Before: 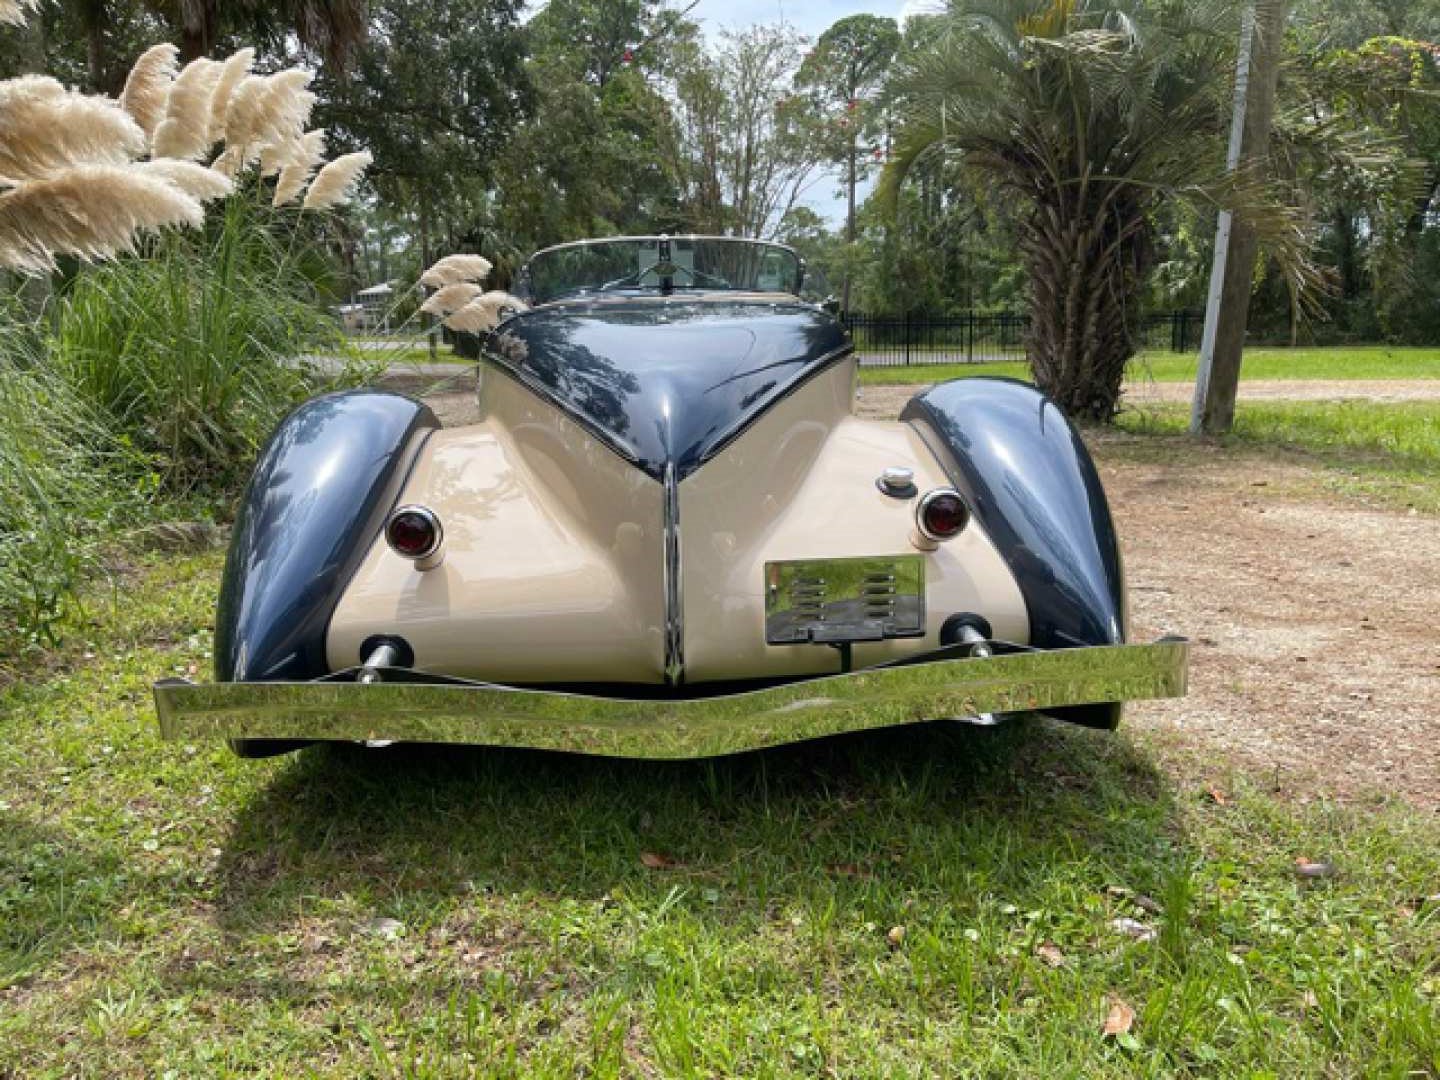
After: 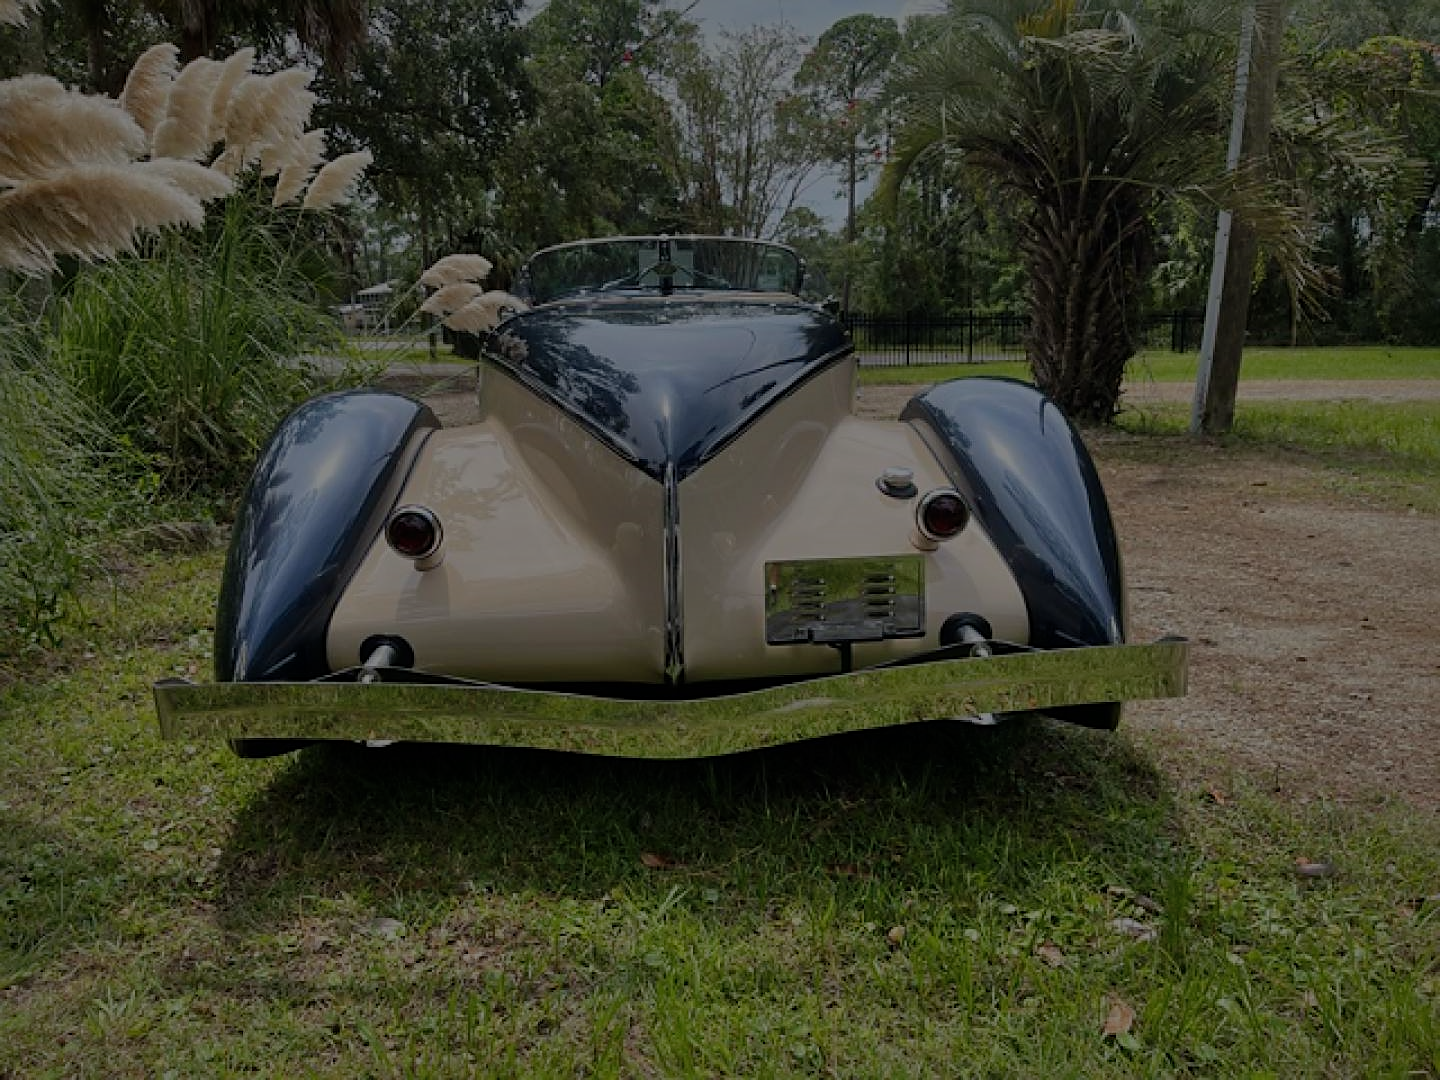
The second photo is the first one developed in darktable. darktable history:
sharpen: amount 0.461
exposure: exposure -2.376 EV, compensate highlight preservation false
shadows and highlights: on, module defaults
